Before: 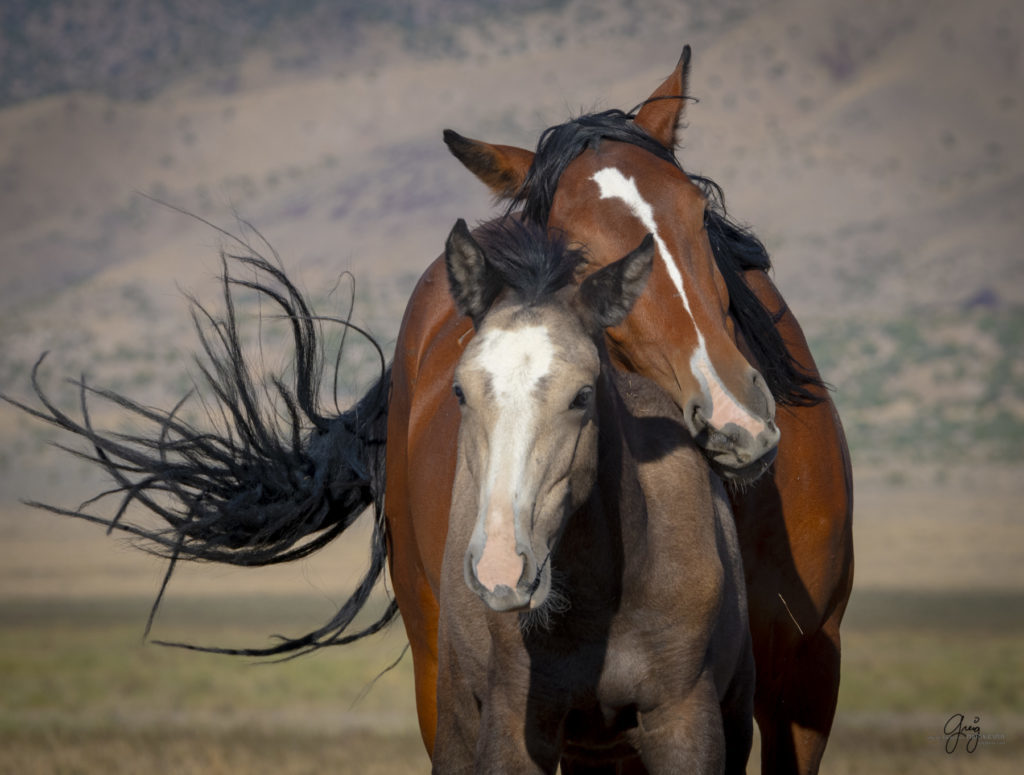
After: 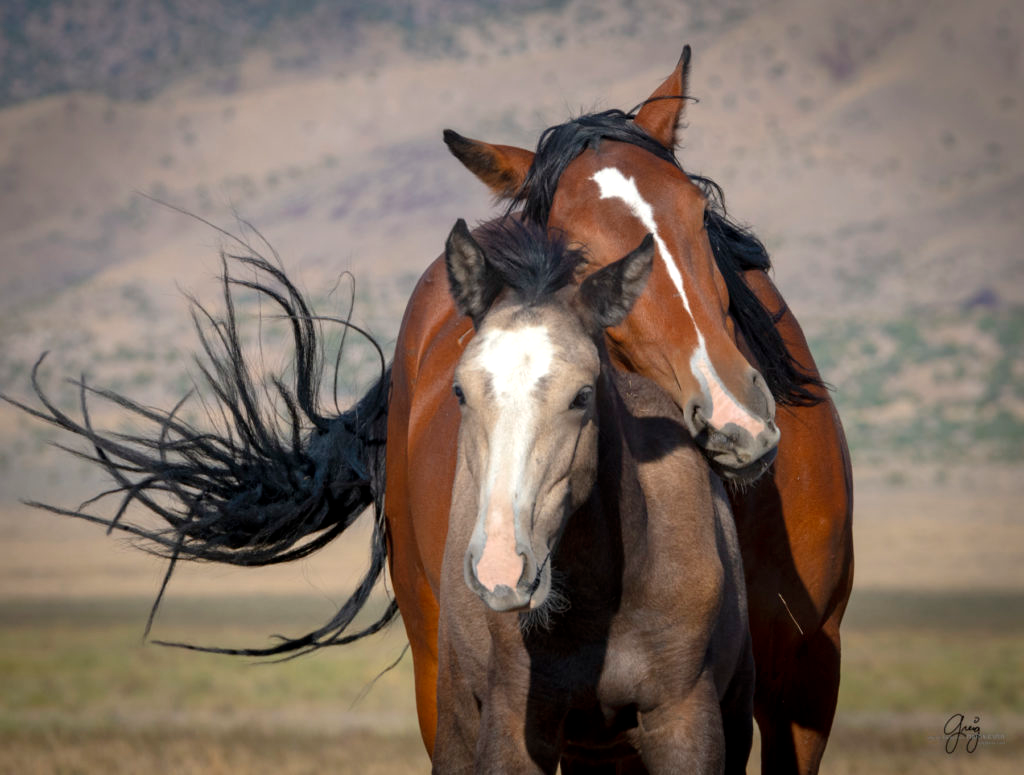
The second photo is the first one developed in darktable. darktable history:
contrast brightness saturation: saturation -0.04
tone equalizer: -7 EV 0.13 EV, smoothing diameter 25%, edges refinement/feathering 10, preserve details guided filter
exposure: exposure 0.367 EV, compensate highlight preservation false
